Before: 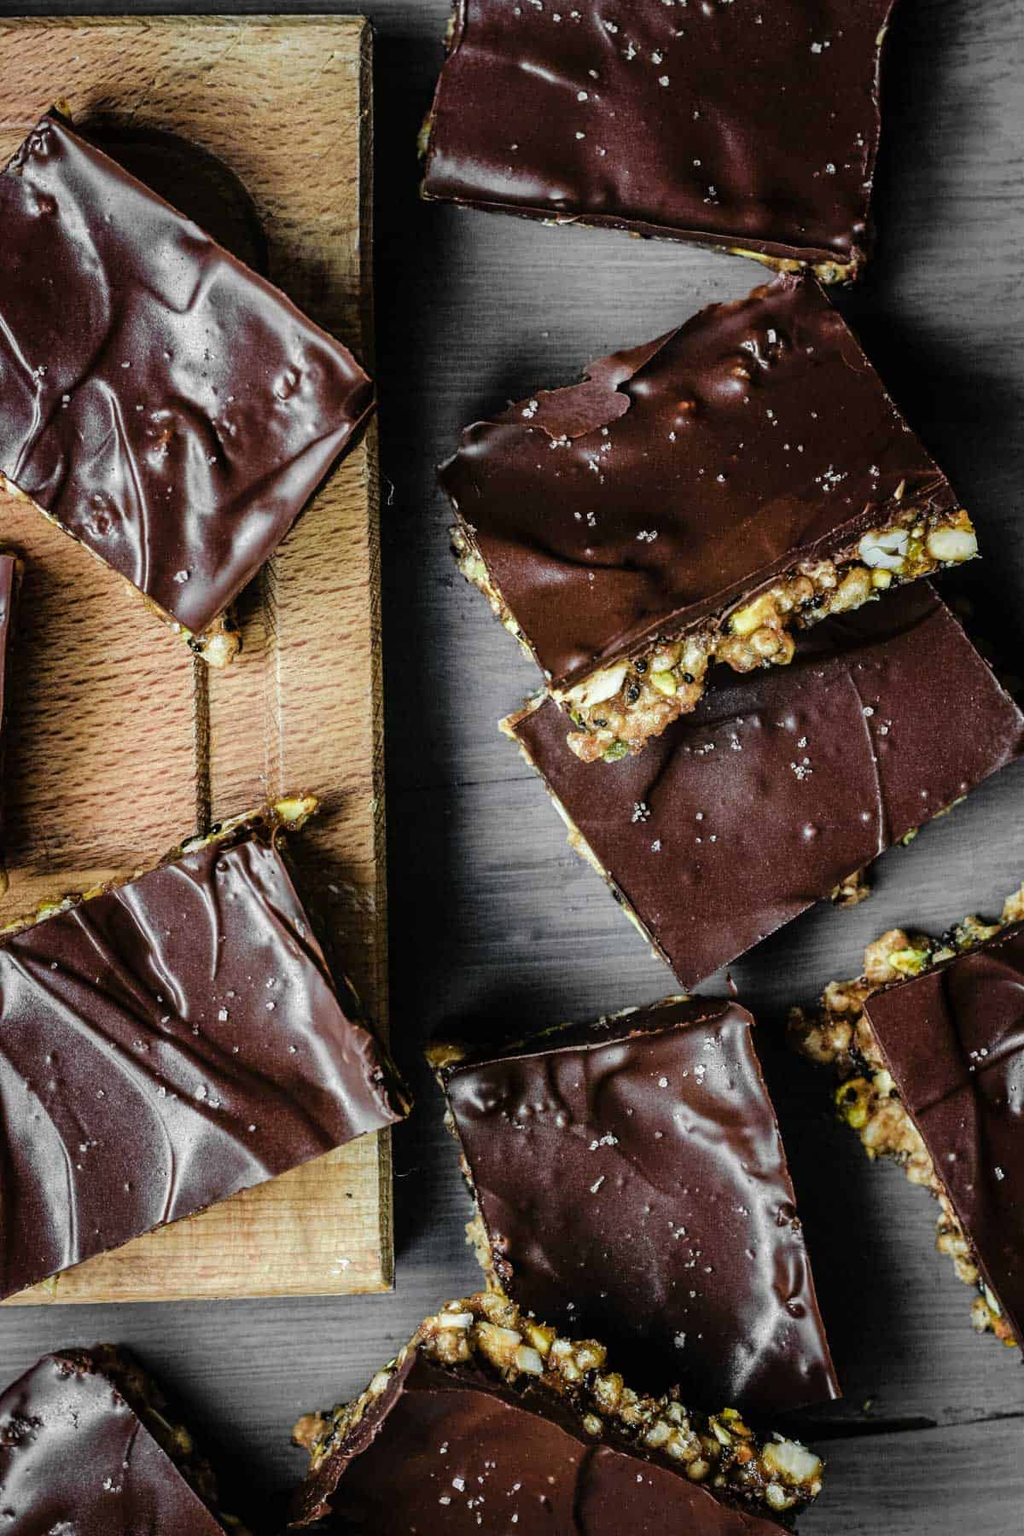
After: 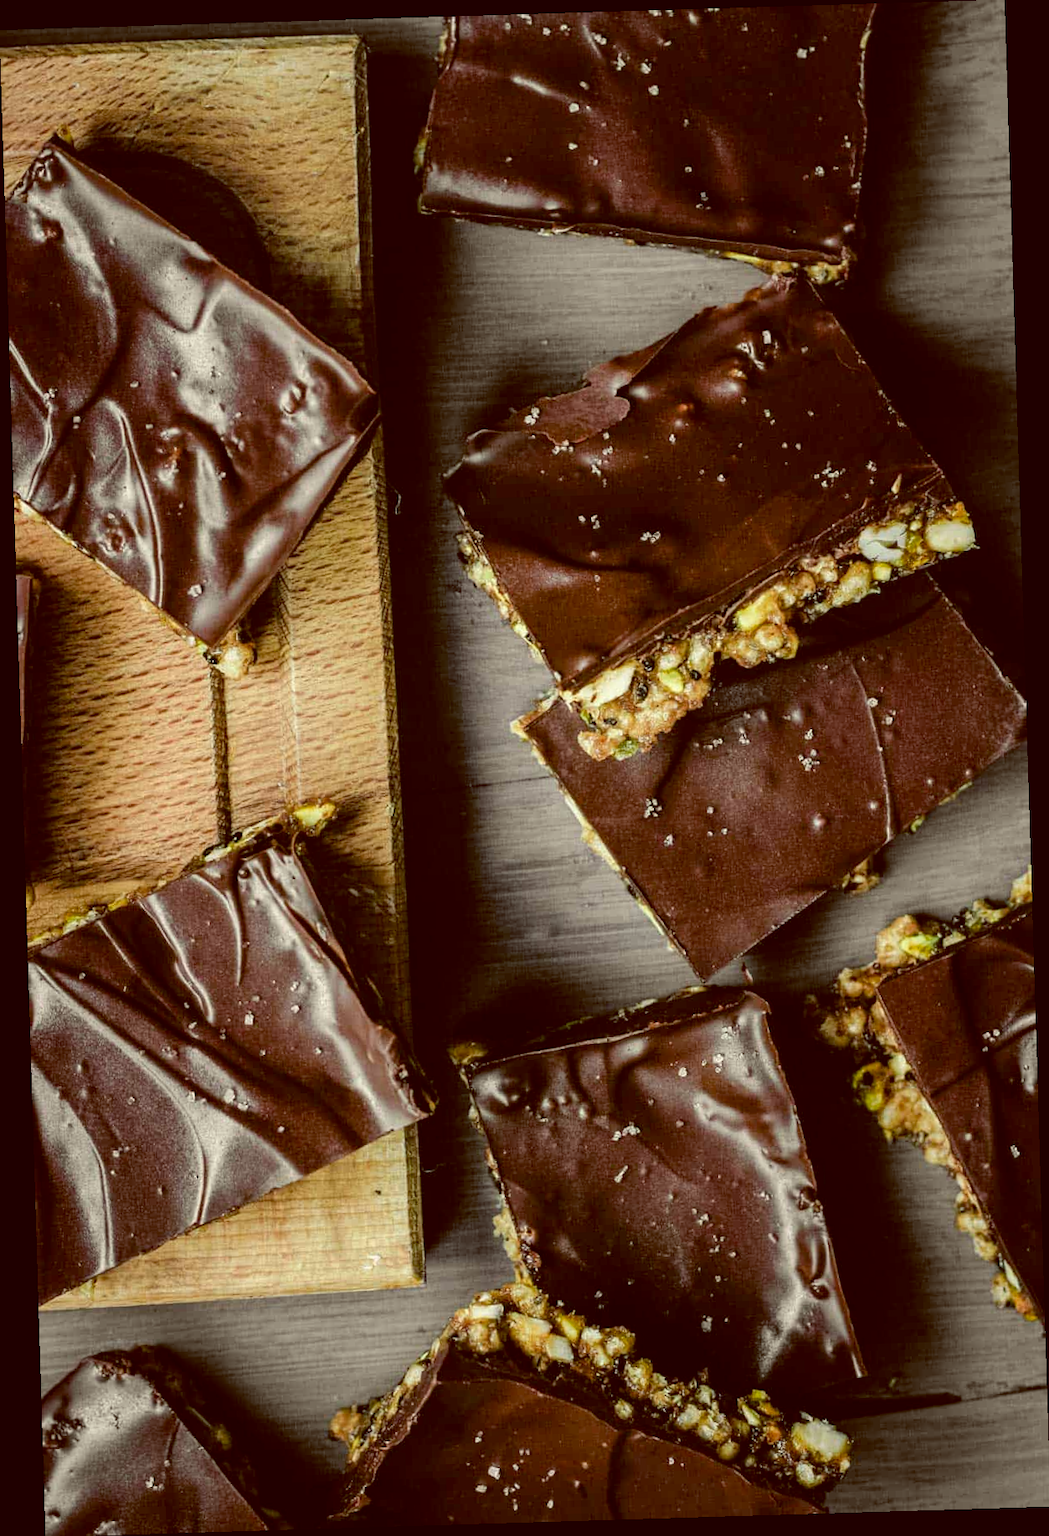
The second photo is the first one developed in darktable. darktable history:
color balance: lift [1.001, 1.007, 1, 0.993], gamma [1.023, 1.026, 1.01, 0.974], gain [0.964, 1.059, 1.073, 0.927]
rotate and perspective: rotation -1.75°, automatic cropping off
